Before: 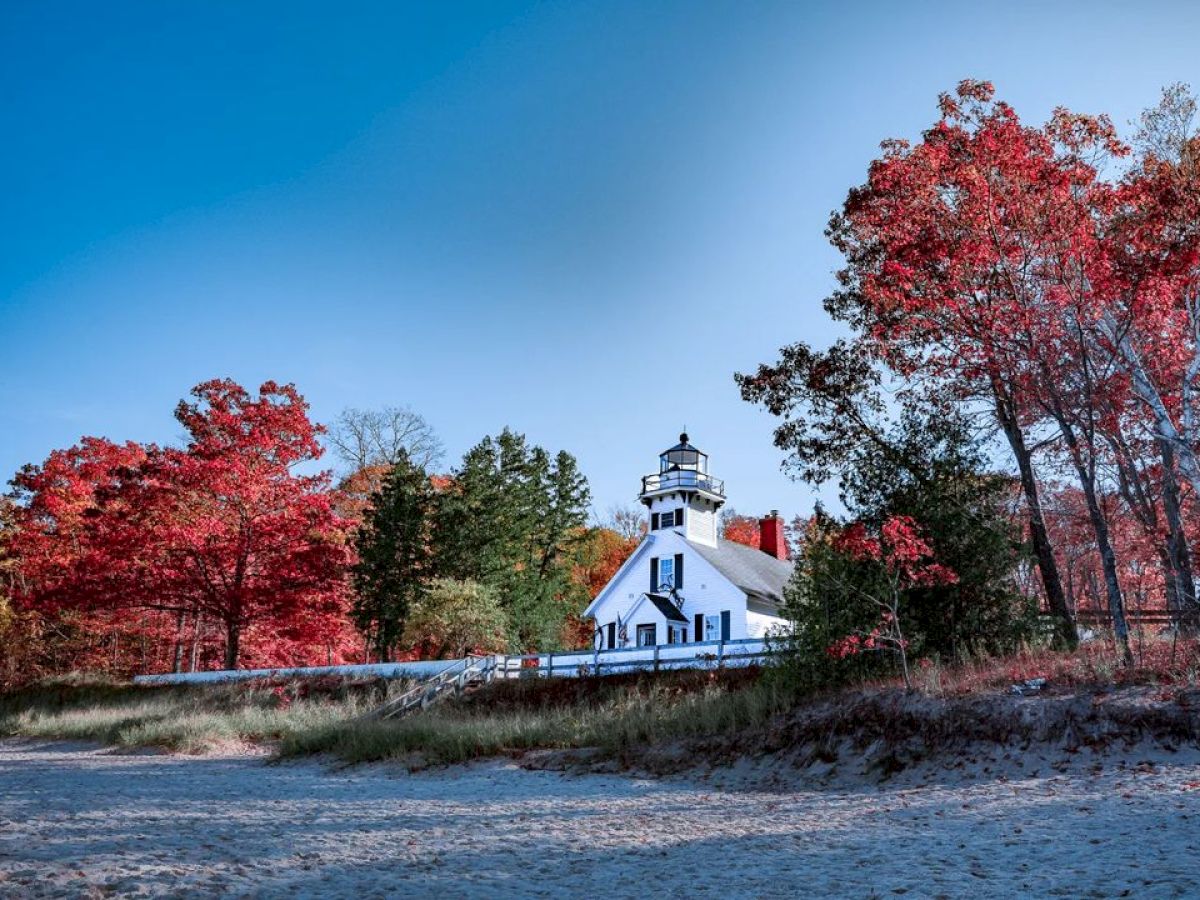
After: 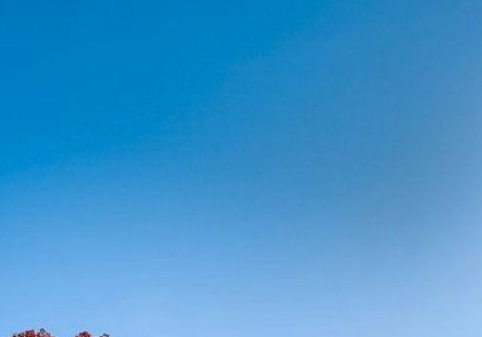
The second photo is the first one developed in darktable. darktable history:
crop: left 15.576%, top 5.451%, right 44.209%, bottom 57.033%
contrast brightness saturation: contrast -0.014, brightness -0.01, saturation 0.035
